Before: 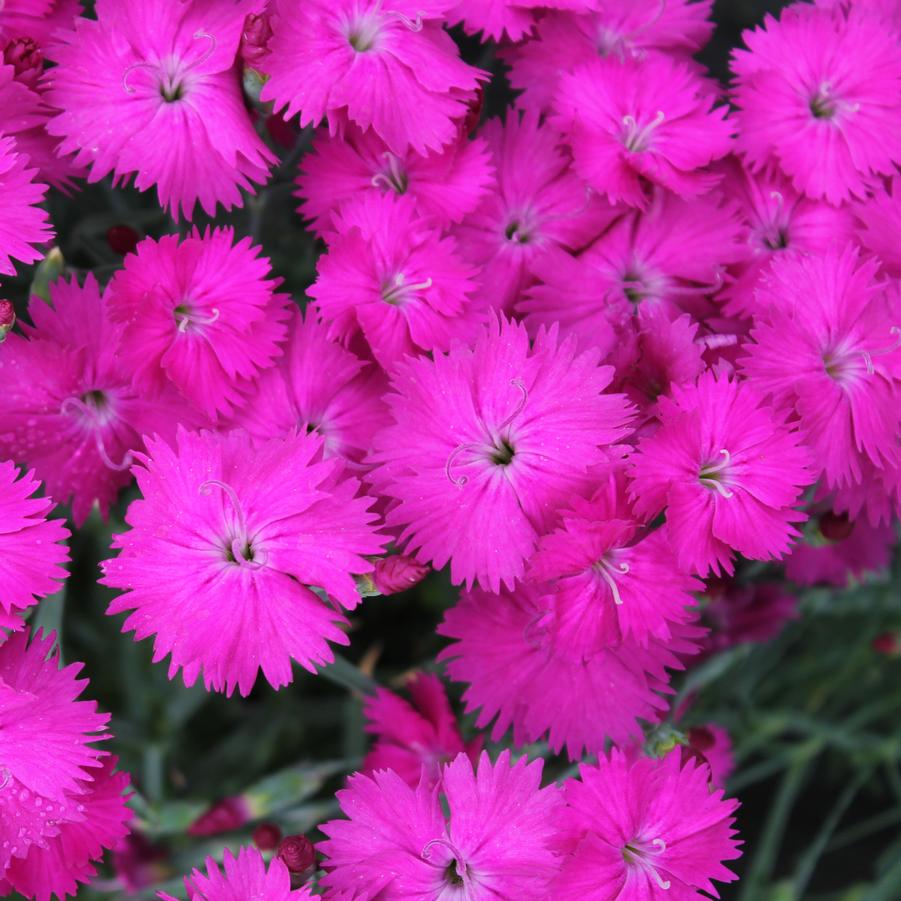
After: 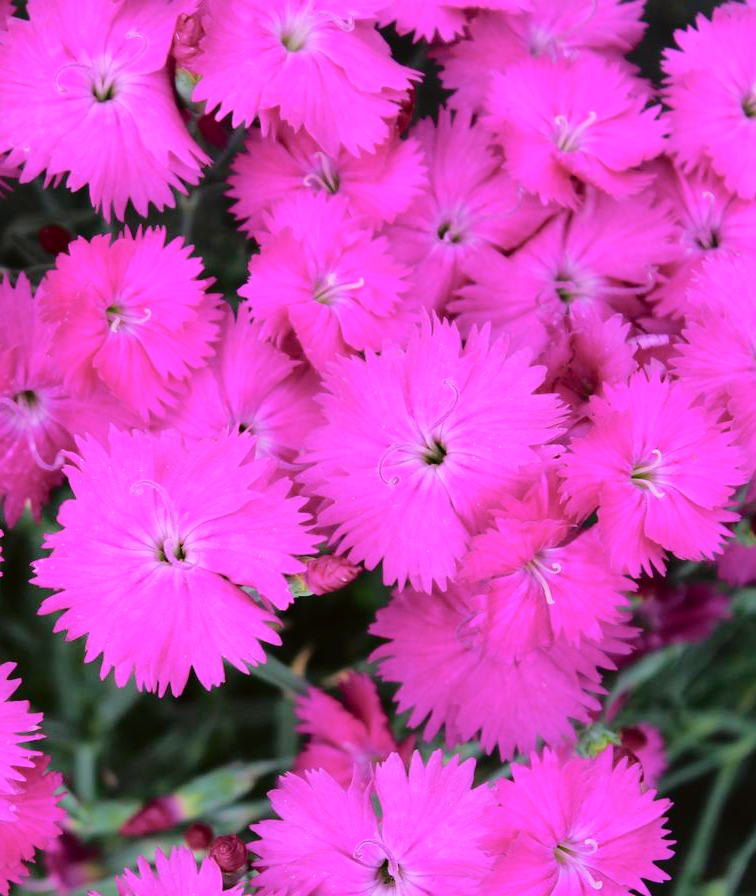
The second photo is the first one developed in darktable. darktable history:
tone curve: curves: ch0 [(0, 0.01) (0.052, 0.045) (0.136, 0.133) (0.275, 0.35) (0.43, 0.54) (0.676, 0.751) (0.89, 0.919) (1, 1)]; ch1 [(0, 0) (0.094, 0.081) (0.285, 0.299) (0.385, 0.403) (0.447, 0.429) (0.495, 0.496) (0.544, 0.552) (0.589, 0.612) (0.722, 0.728) (1, 1)]; ch2 [(0, 0) (0.257, 0.217) (0.43, 0.421) (0.498, 0.507) (0.531, 0.544) (0.56, 0.579) (0.625, 0.642) (1, 1)], color space Lab, independent channels, preserve colors none
crop: left 7.598%, right 7.873%
